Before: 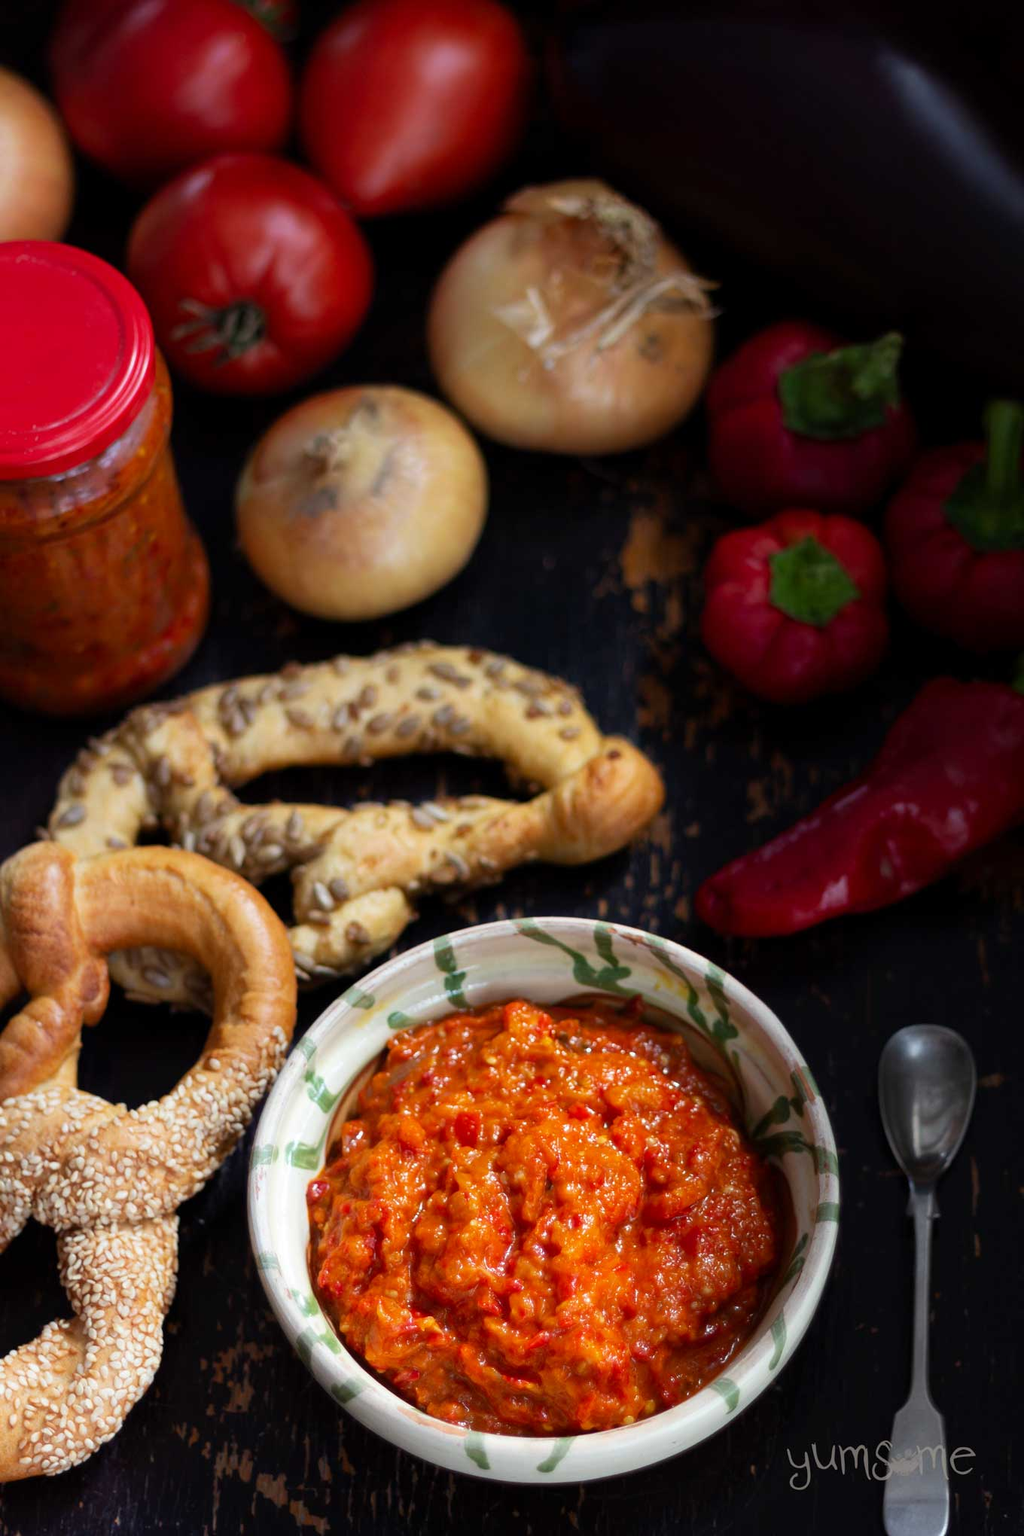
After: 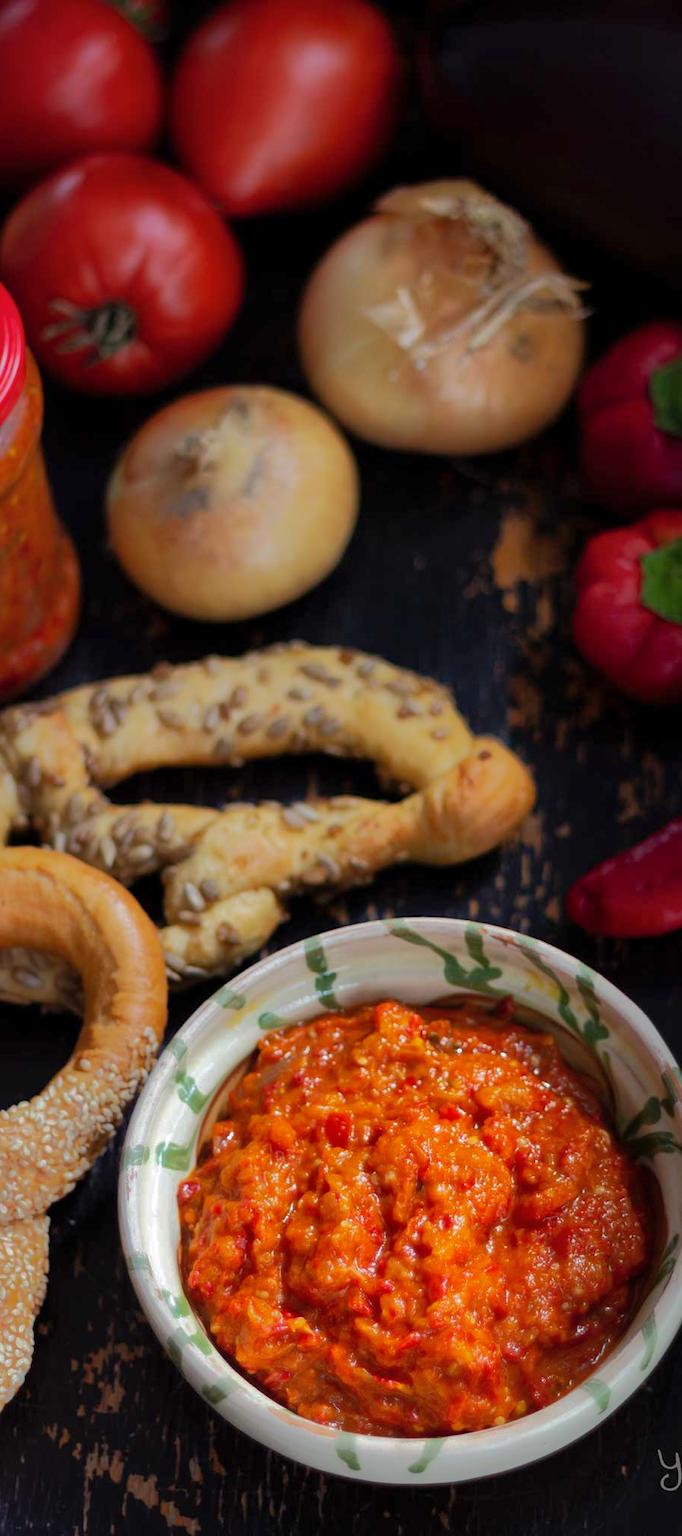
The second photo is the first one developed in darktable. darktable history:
crop and rotate: left 12.648%, right 20.685%
shadows and highlights: shadows 38.43, highlights -74.54
